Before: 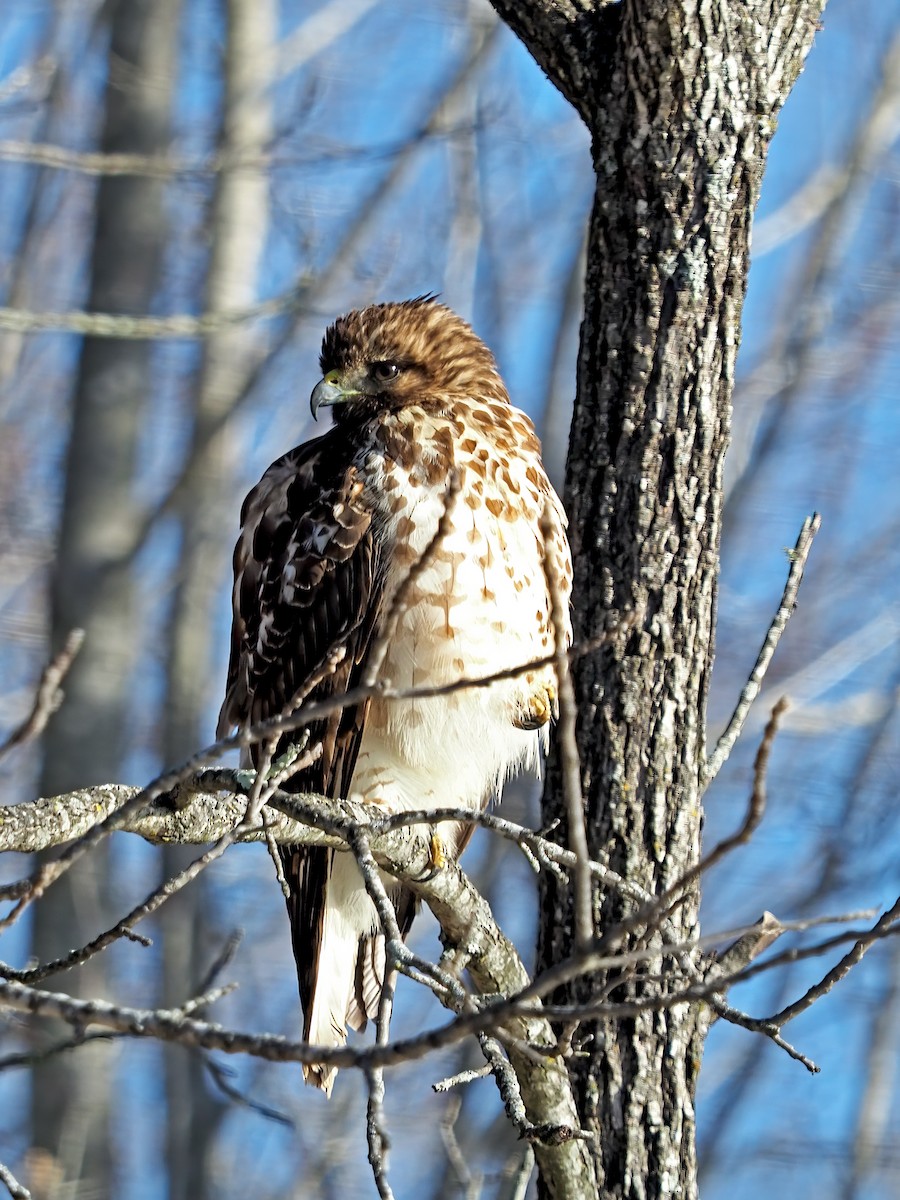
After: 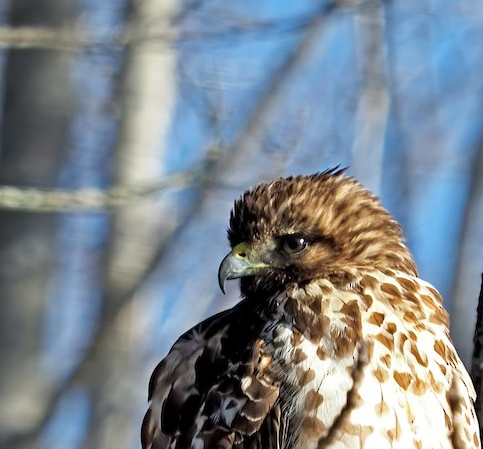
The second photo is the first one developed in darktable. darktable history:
crop: left 10.254%, top 10.601%, right 36.069%, bottom 51.917%
